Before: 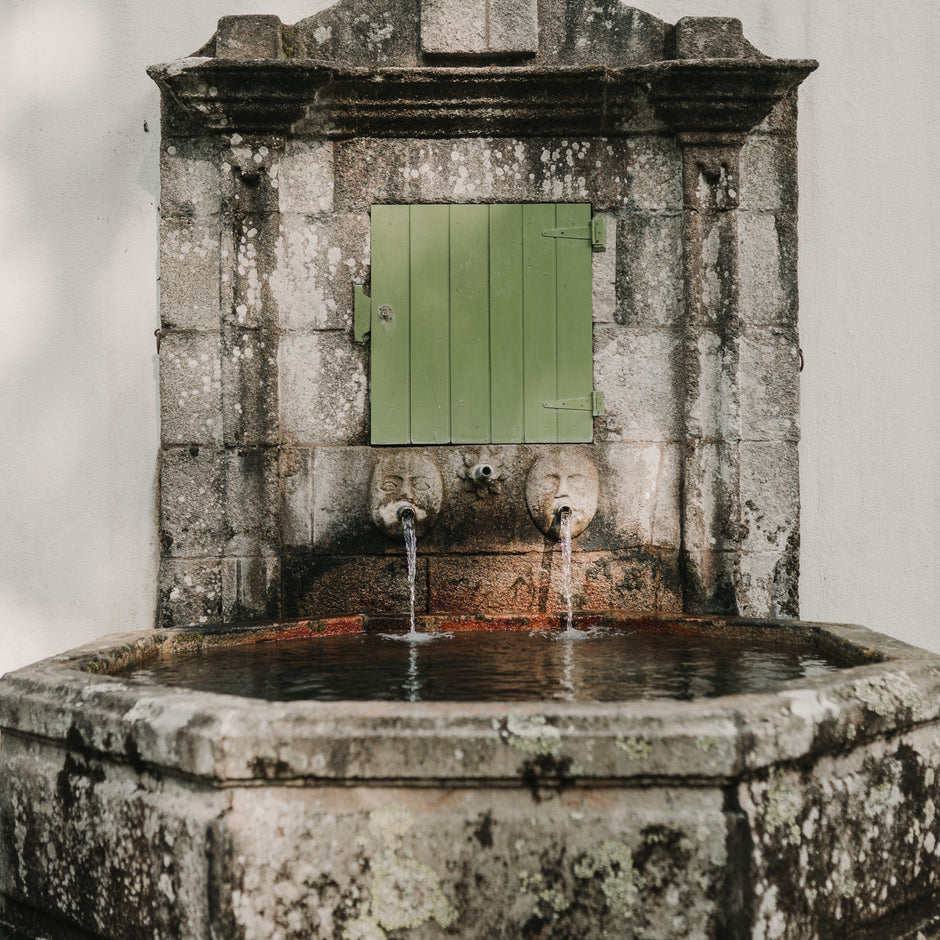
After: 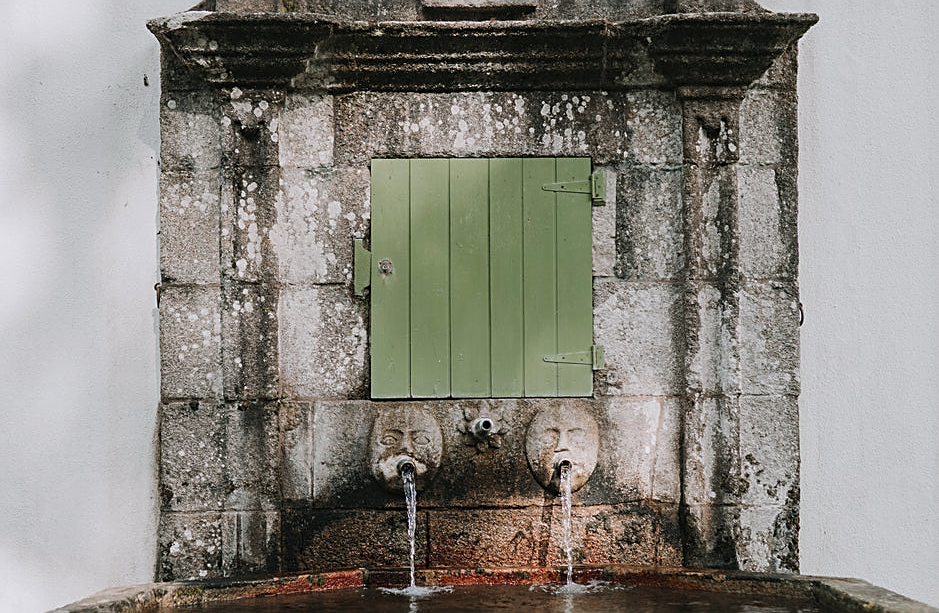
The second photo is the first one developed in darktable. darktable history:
sharpen: amount 0.583
crop and rotate: top 4.92%, bottom 29.836%
color correction: highlights a* -0.154, highlights b* -6.06, shadows a* -0.131, shadows b* -0.131
